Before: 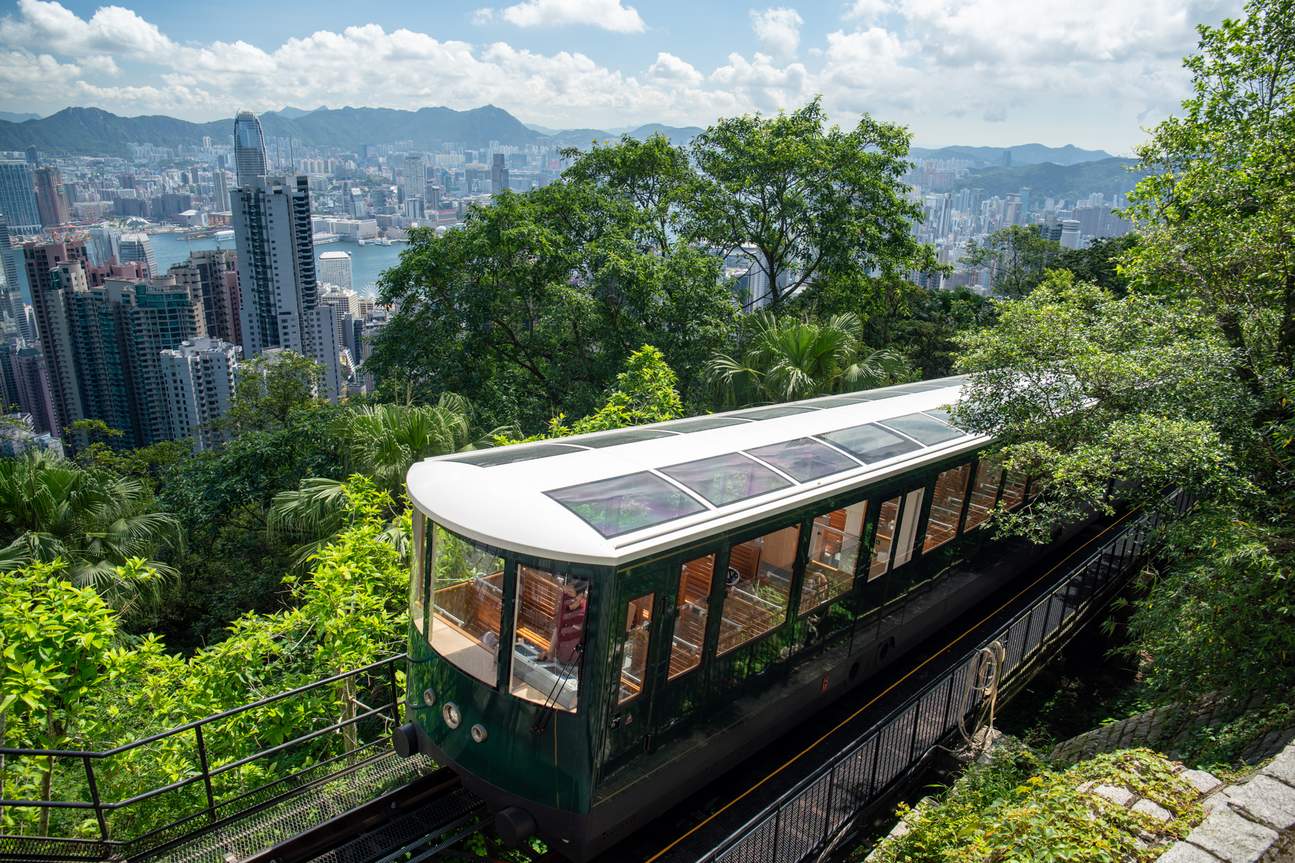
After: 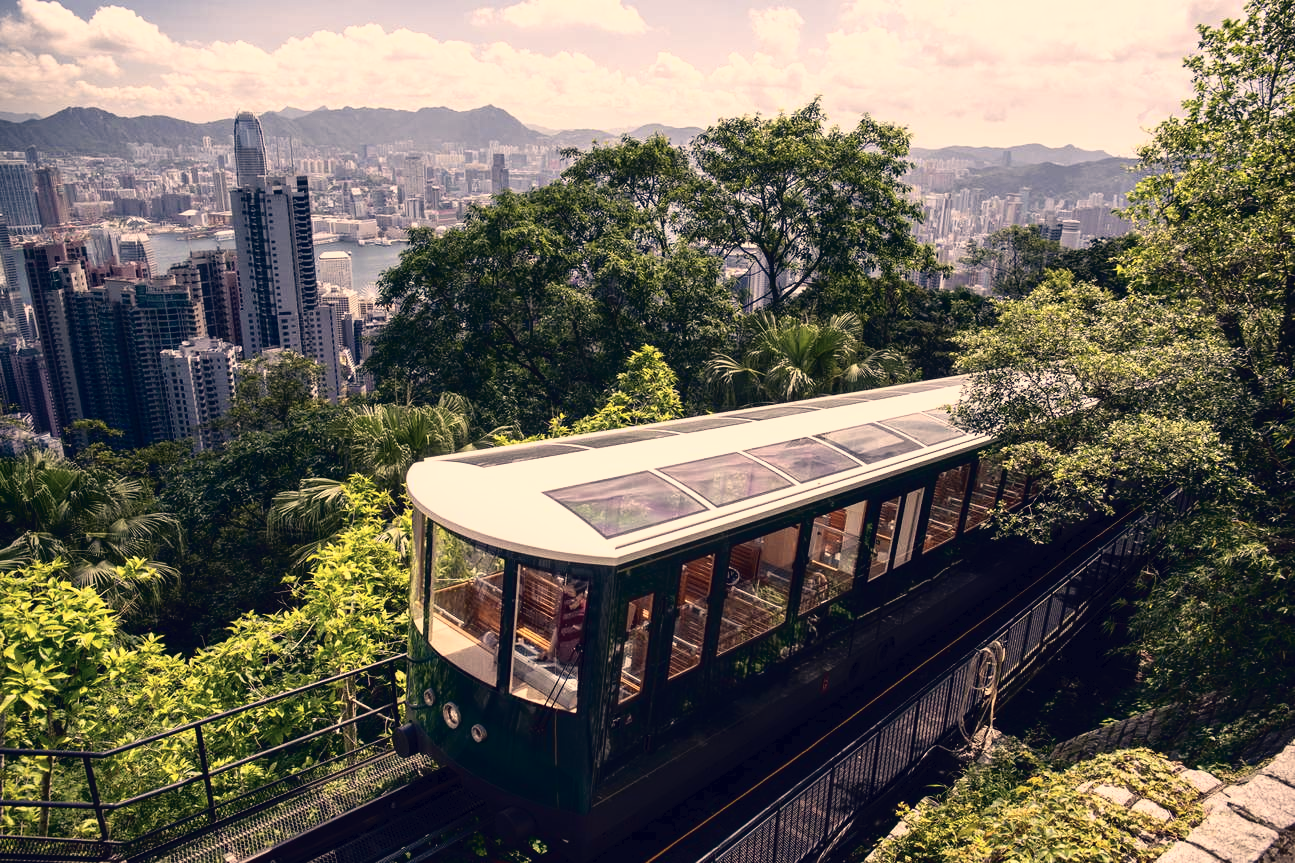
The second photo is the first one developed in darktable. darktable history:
tone curve: curves: ch0 [(0, 0) (0.003, 0.023) (0.011, 0.024) (0.025, 0.028) (0.044, 0.035) (0.069, 0.043) (0.1, 0.052) (0.136, 0.063) (0.177, 0.094) (0.224, 0.145) (0.277, 0.209) (0.335, 0.281) (0.399, 0.364) (0.468, 0.453) (0.543, 0.553) (0.623, 0.66) (0.709, 0.767) (0.801, 0.88) (0.898, 0.968) (1, 1)], color space Lab, independent channels, preserve colors none
color correction: highlights a* 20.34, highlights b* 27.89, shadows a* 3.49, shadows b* -16.78, saturation 0.733
